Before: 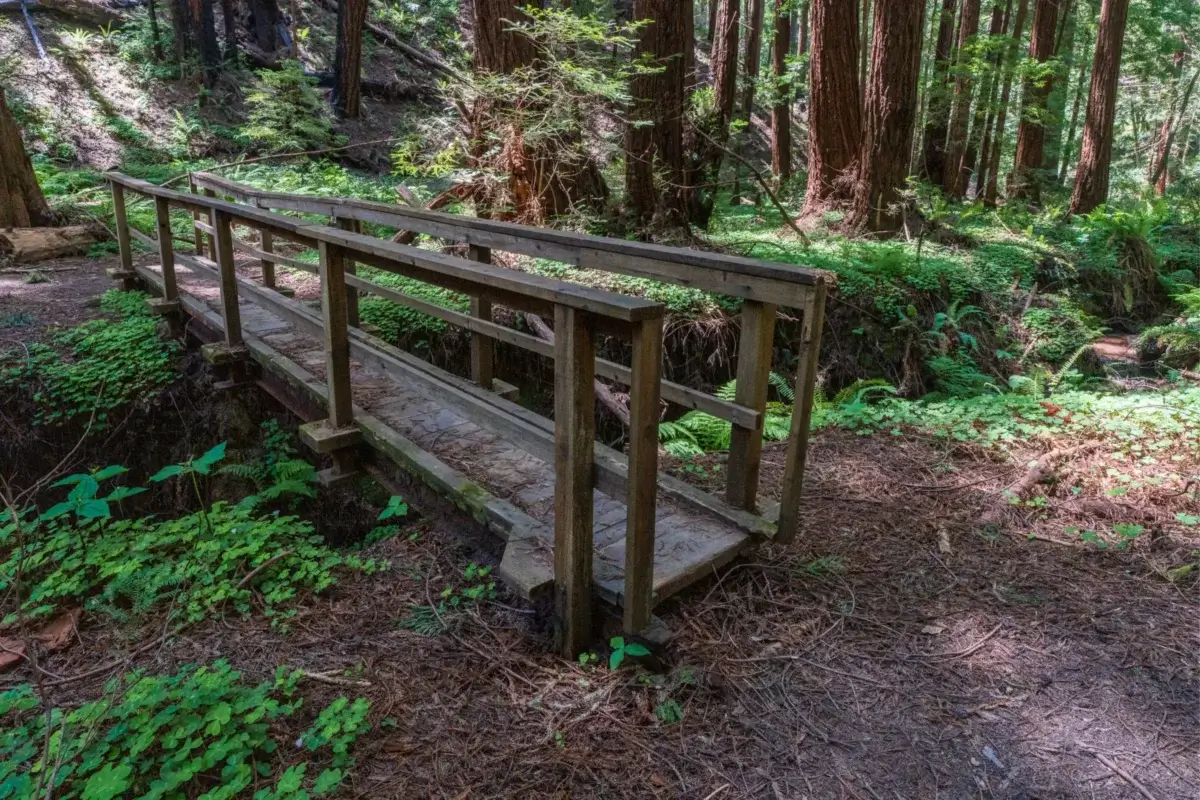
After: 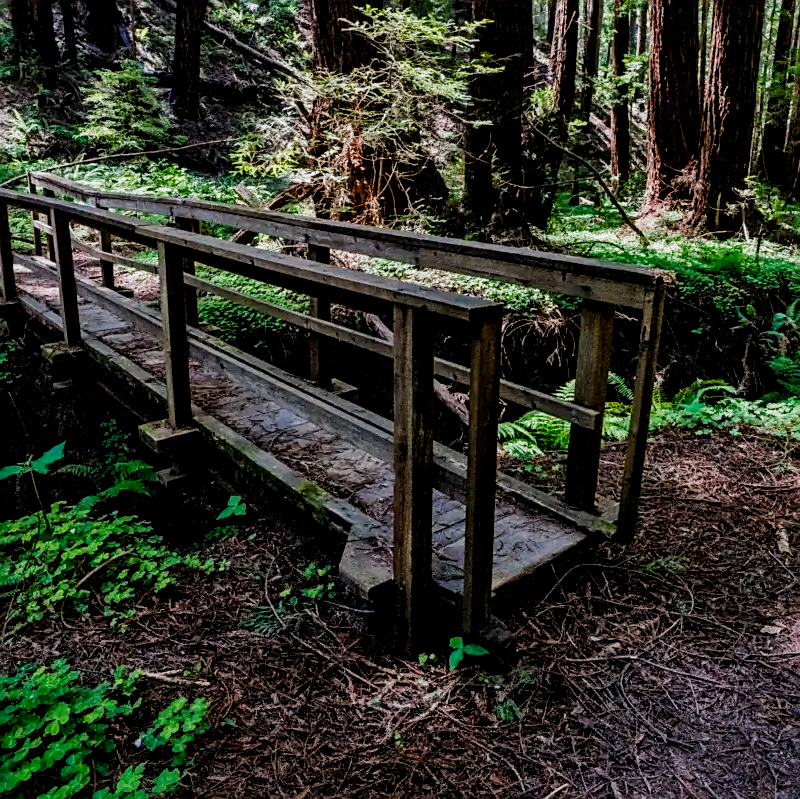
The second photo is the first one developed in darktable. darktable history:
crop and rotate: left 13.437%, right 19.878%
filmic rgb: black relative exposure -3.98 EV, white relative exposure 3 EV, hardness 2.98, contrast 1.408, add noise in highlights 0.001, preserve chrominance no, color science v3 (2019), use custom middle-gray values true, contrast in highlights soft
sharpen: on, module defaults
local contrast: mode bilateral grid, contrast 29, coarseness 25, midtone range 0.2
